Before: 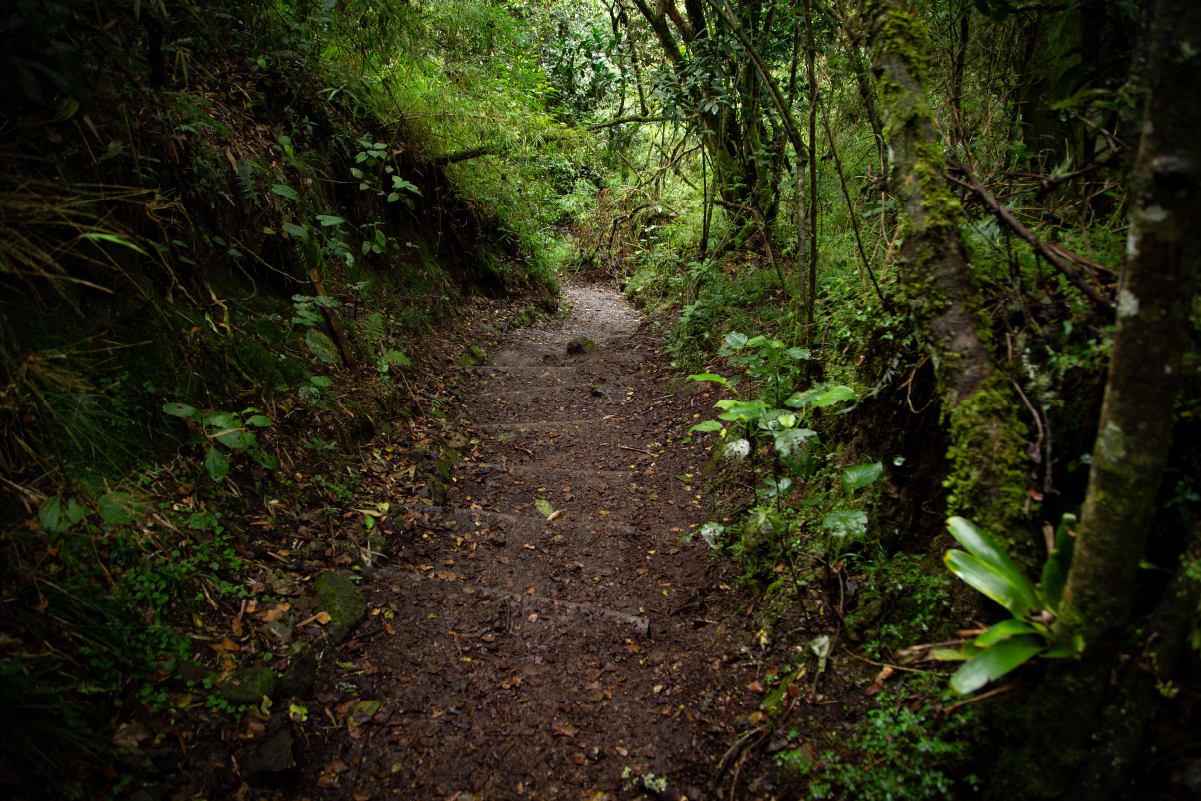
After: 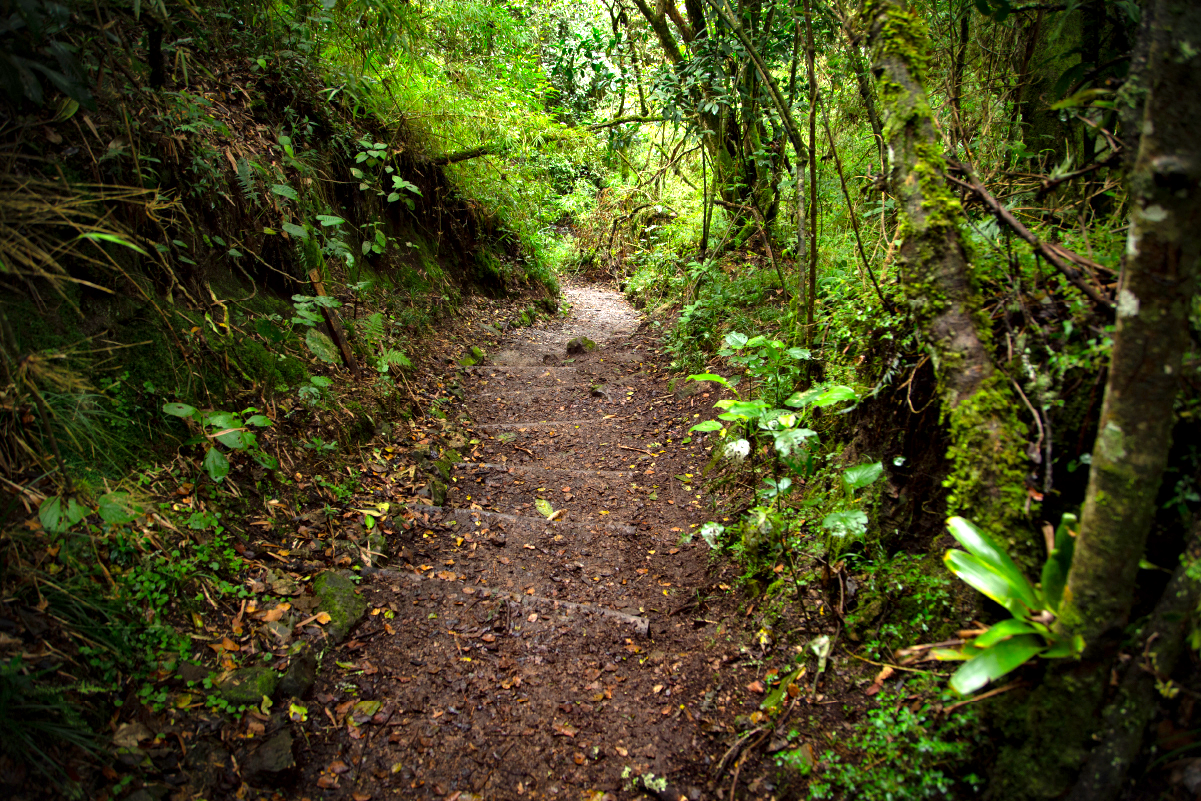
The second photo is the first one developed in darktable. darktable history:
contrast brightness saturation: contrast 0.035, saturation 0.156
local contrast: mode bilateral grid, contrast 20, coarseness 50, detail 132%, midtone range 0.2
exposure: black level correction 0, exposure 1.194 EV, compensate highlight preservation false
shadows and highlights: shadows 25.37, highlights -23.31
